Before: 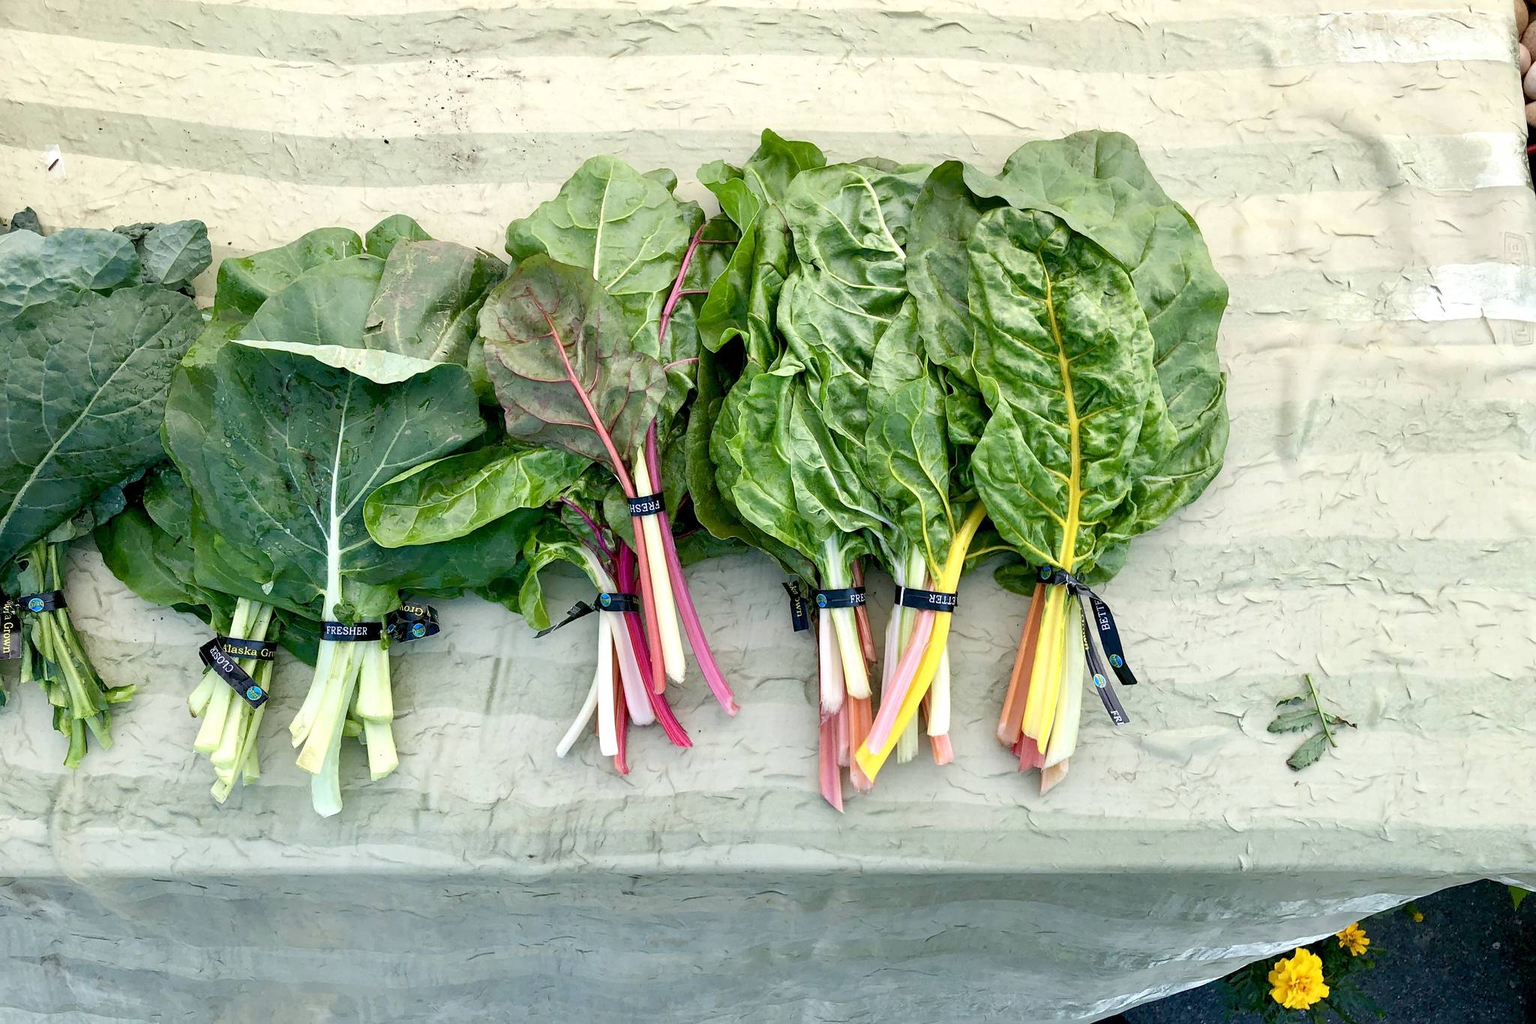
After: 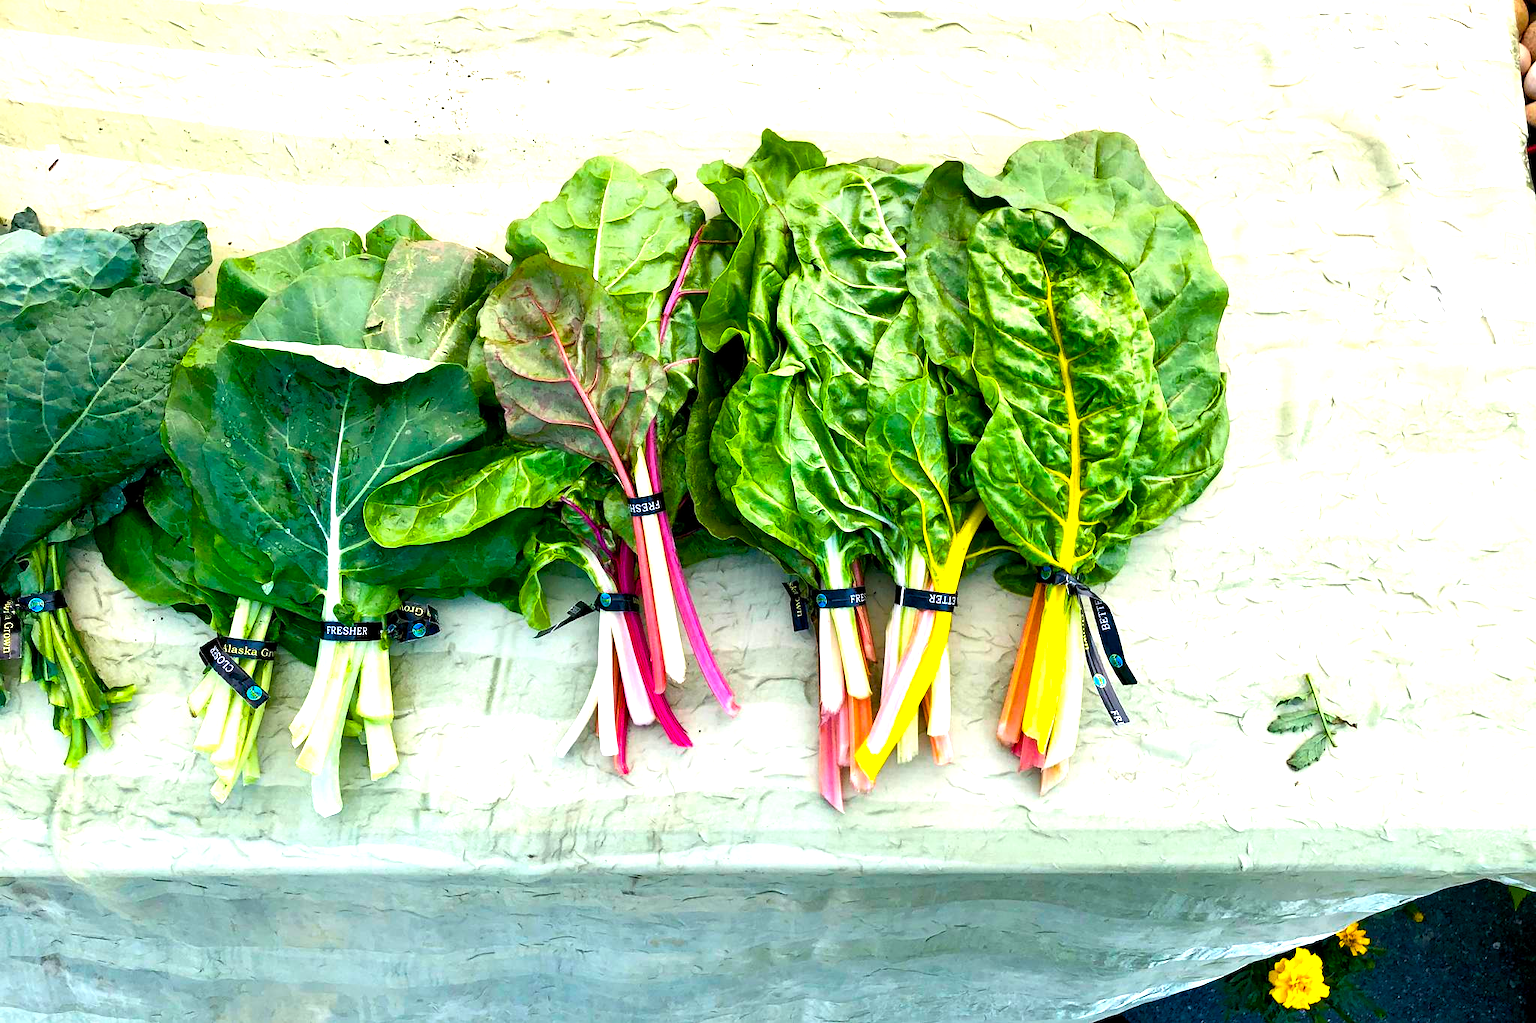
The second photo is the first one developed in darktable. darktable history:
exposure: black level correction 0.001, exposure 0.3 EV, compensate highlight preservation false
color balance rgb: linear chroma grading › global chroma 9%, perceptual saturation grading › global saturation 36%, perceptual brilliance grading › global brilliance 15%, perceptual brilliance grading › shadows -35%, global vibrance 15%
